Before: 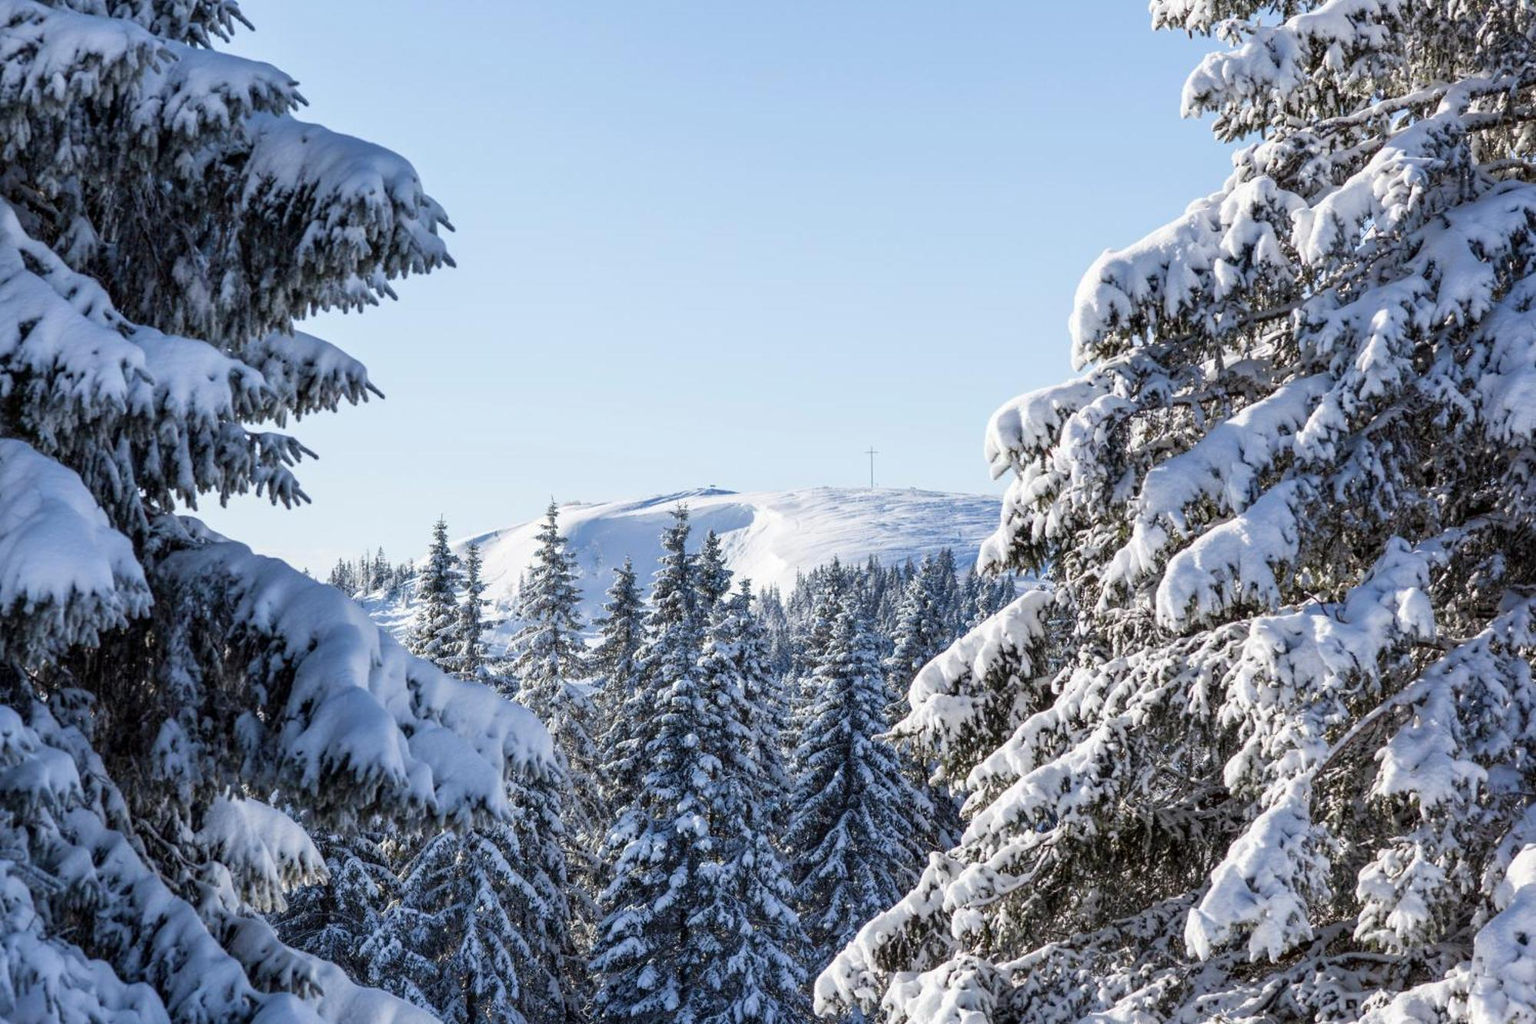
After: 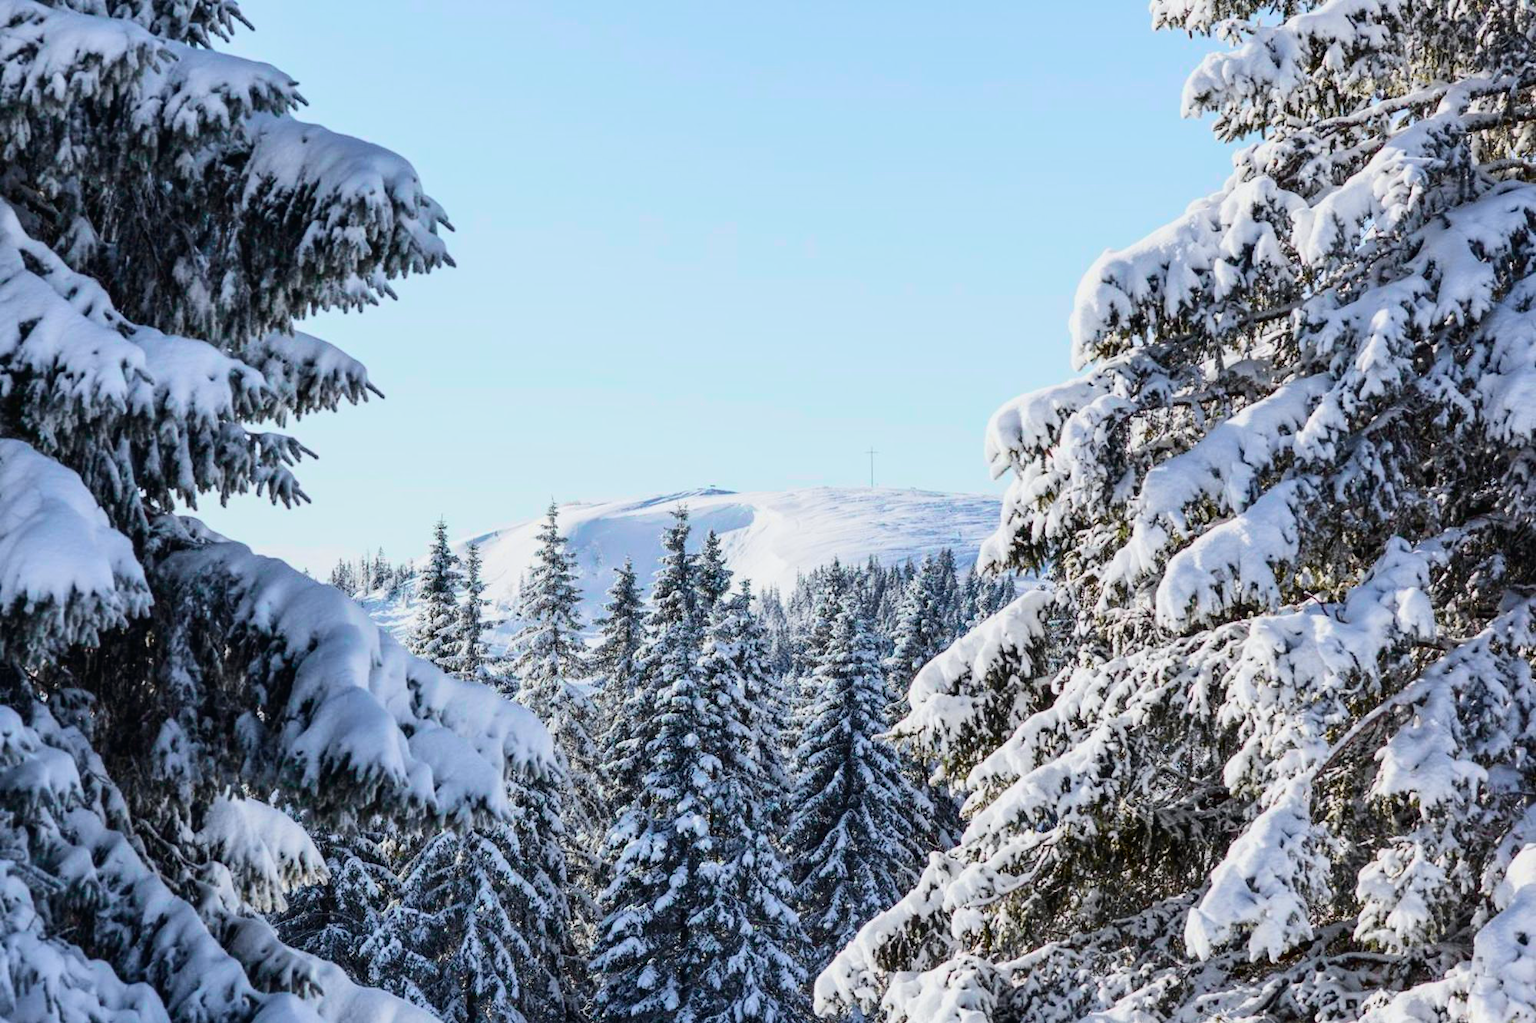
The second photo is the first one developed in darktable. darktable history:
tone curve: curves: ch0 [(0, 0.012) (0.052, 0.04) (0.107, 0.086) (0.276, 0.265) (0.461, 0.531) (0.718, 0.79) (0.921, 0.909) (0.999, 0.951)]; ch1 [(0, 0) (0.339, 0.298) (0.402, 0.363) (0.444, 0.415) (0.485, 0.469) (0.494, 0.493) (0.504, 0.501) (0.525, 0.534) (0.555, 0.587) (0.594, 0.647) (1, 1)]; ch2 [(0, 0) (0.48, 0.48) (0.504, 0.5) (0.535, 0.557) (0.581, 0.623) (0.649, 0.683) (0.824, 0.815) (1, 1)], color space Lab, independent channels, preserve colors none
